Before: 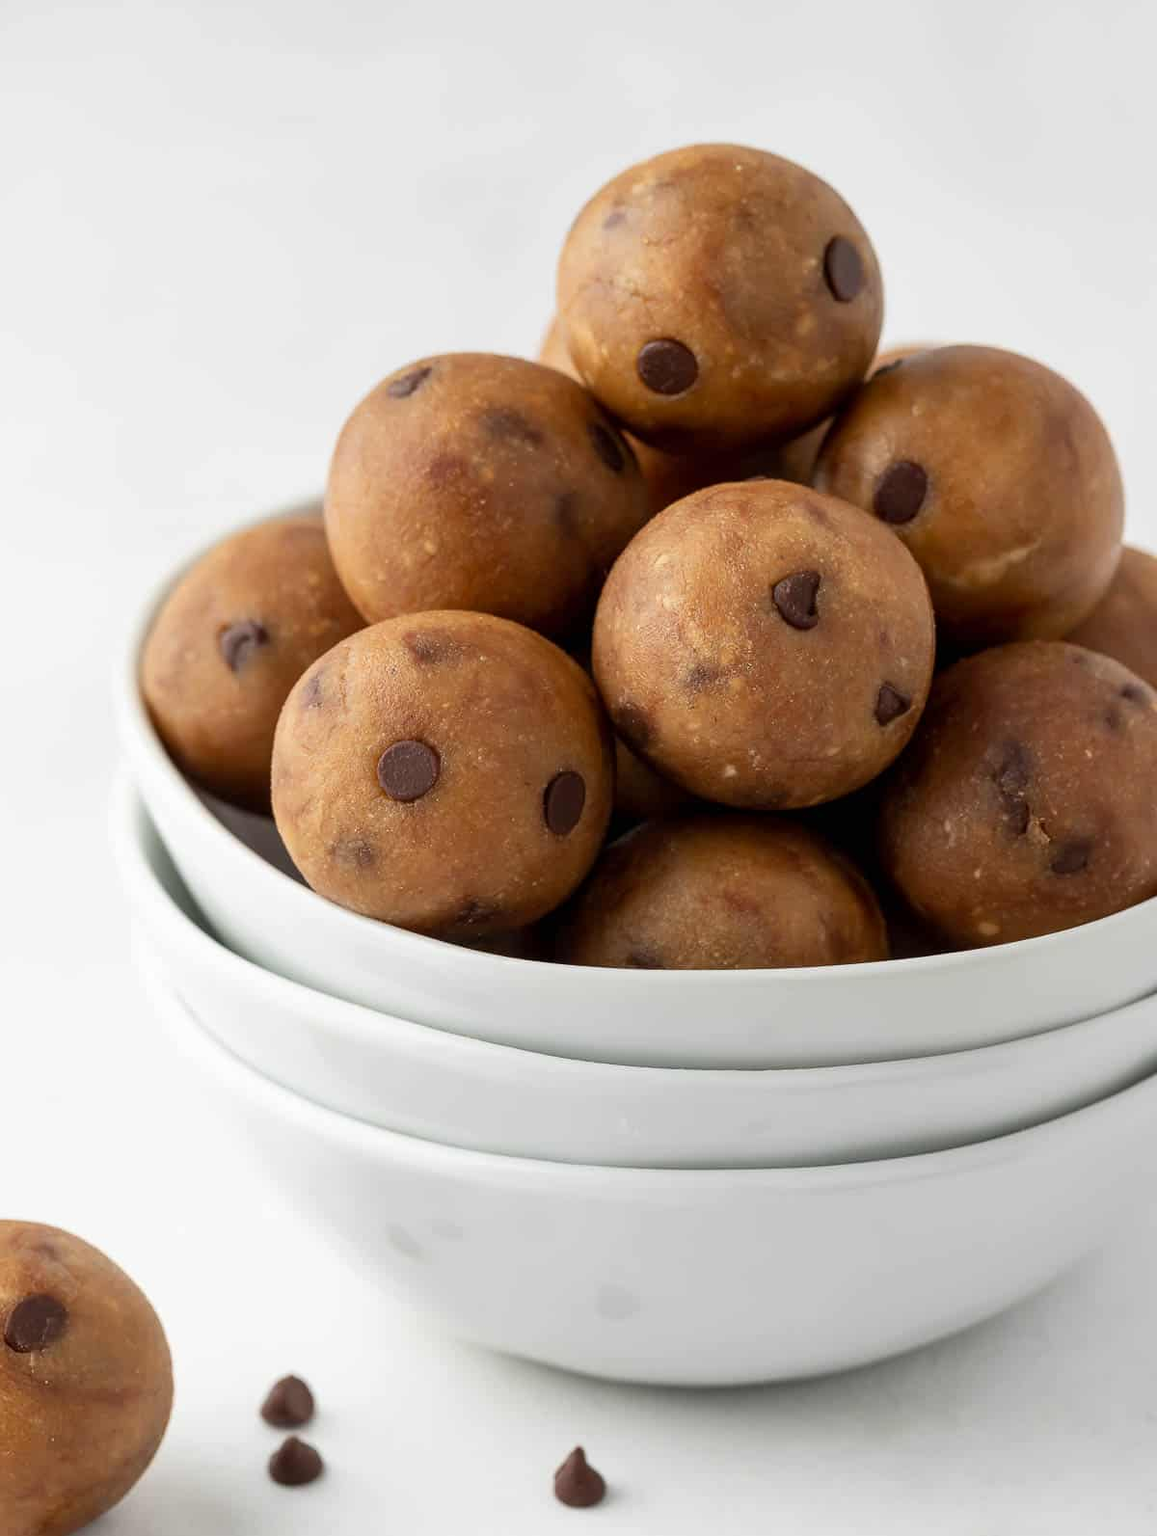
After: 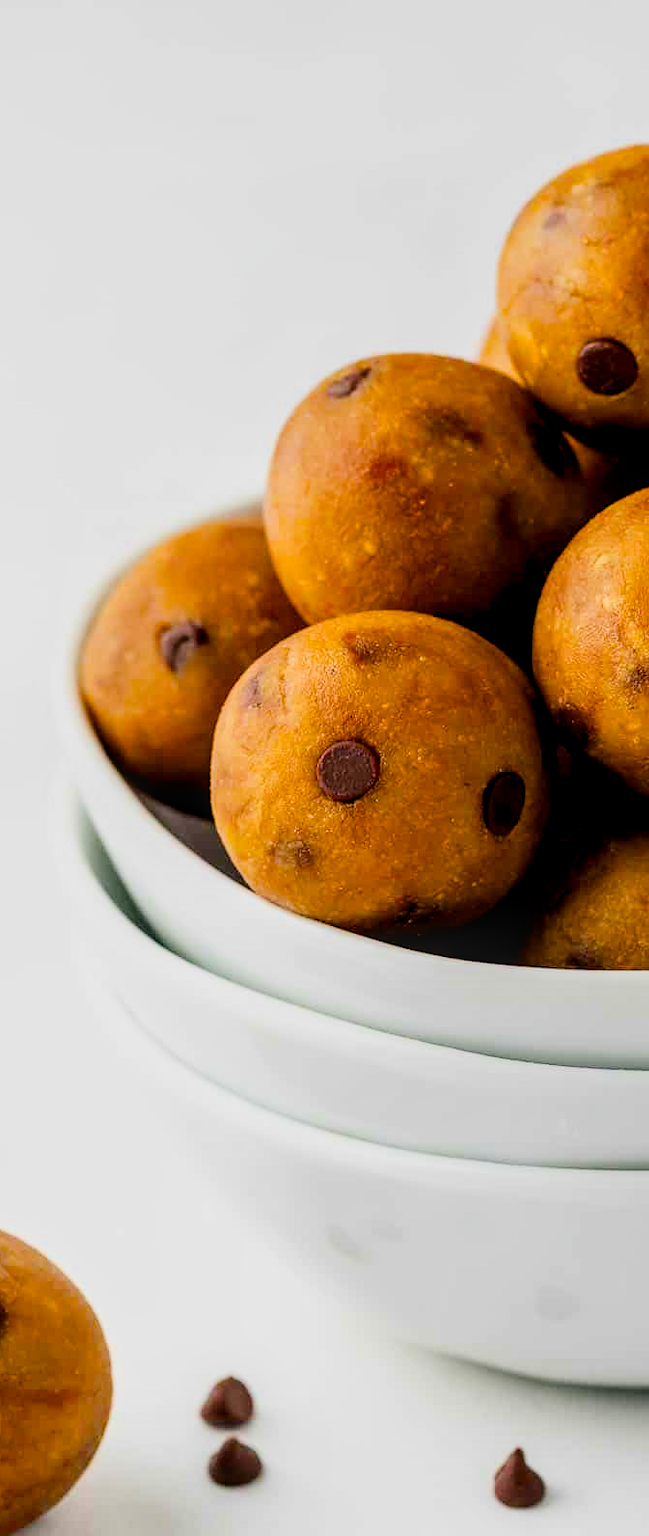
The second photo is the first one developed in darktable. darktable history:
local contrast: detail 130%
color balance rgb: shadows lift › chroma 2.056%, shadows lift › hue 215.14°, linear chroma grading › global chroma 24.949%, perceptual saturation grading › global saturation 30.682%, perceptual brilliance grading › global brilliance 12.162%, global vibrance 9.618%
contrast brightness saturation: contrast 0.133, brightness -0.057, saturation 0.161
filmic rgb: black relative exposure -4.28 EV, white relative exposure 4.56 EV, hardness 2.37, contrast 1.06
crop: left 5.289%, right 38.567%
